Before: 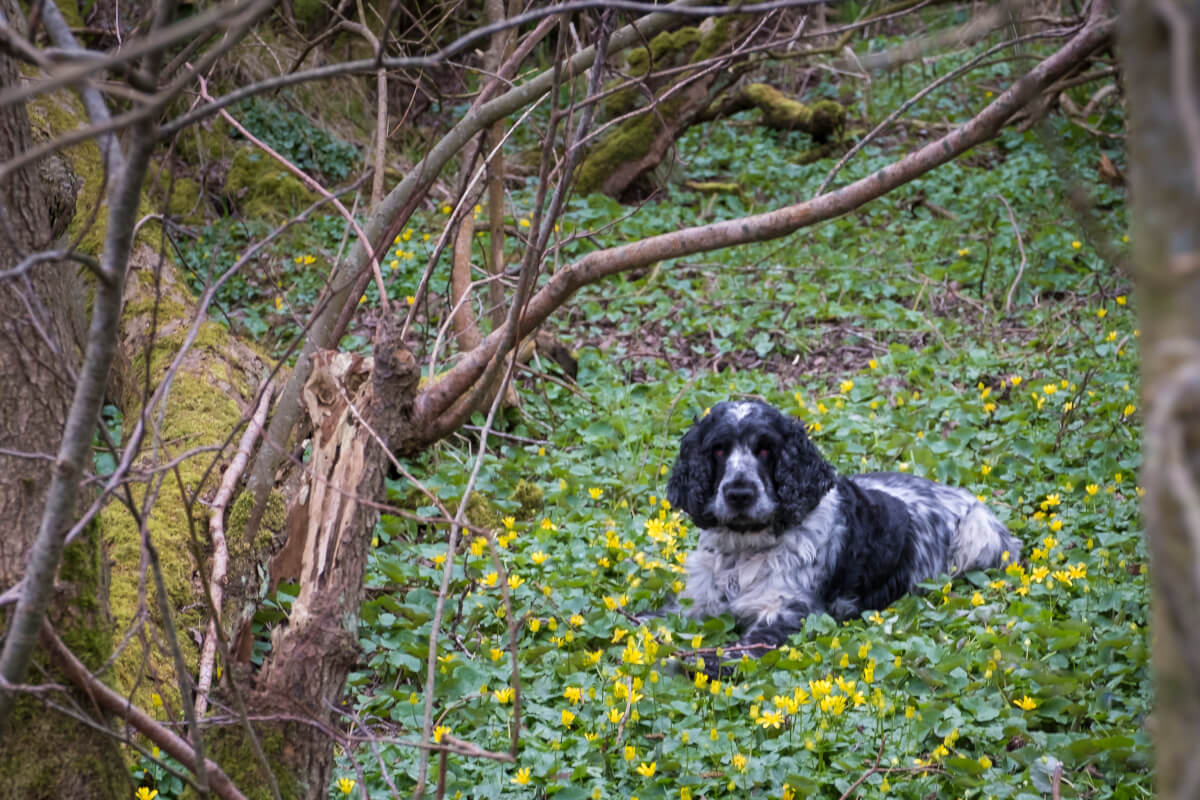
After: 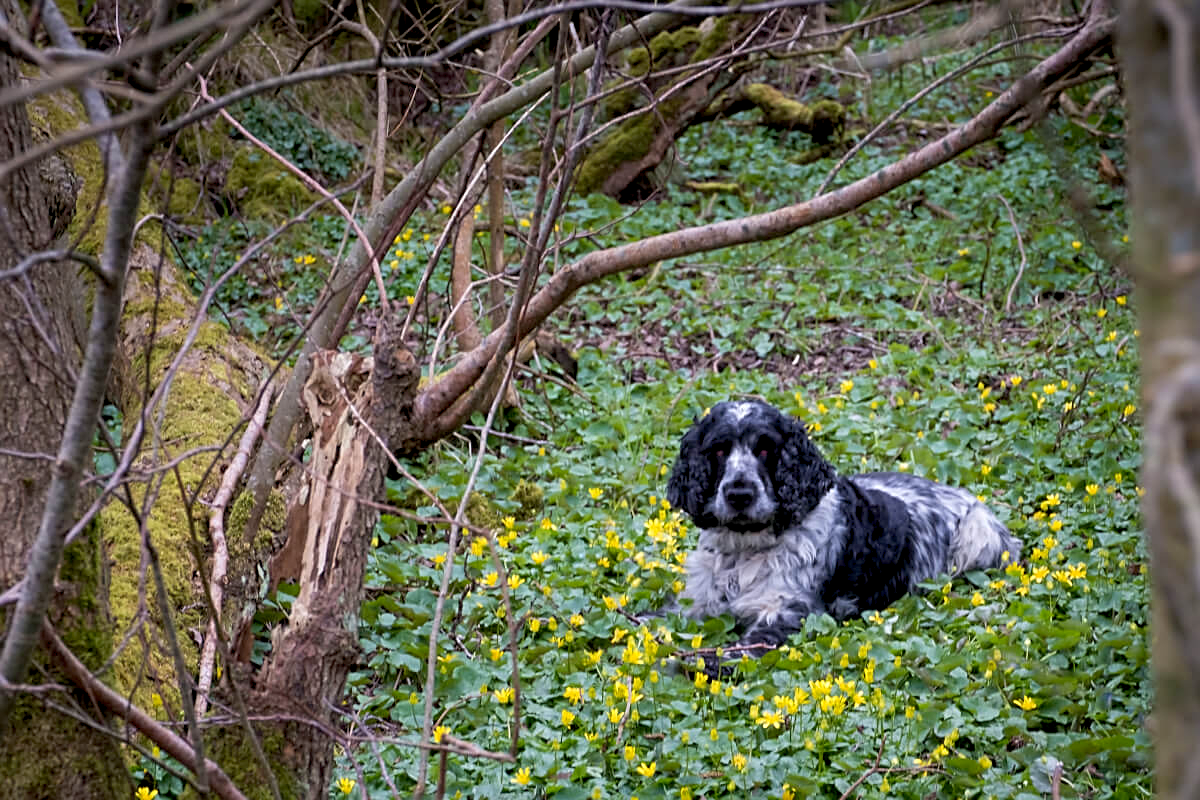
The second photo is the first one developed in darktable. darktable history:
exposure: black level correction 0.009, exposure 0.014 EV, compensate highlight preservation false
sharpen: on, module defaults
